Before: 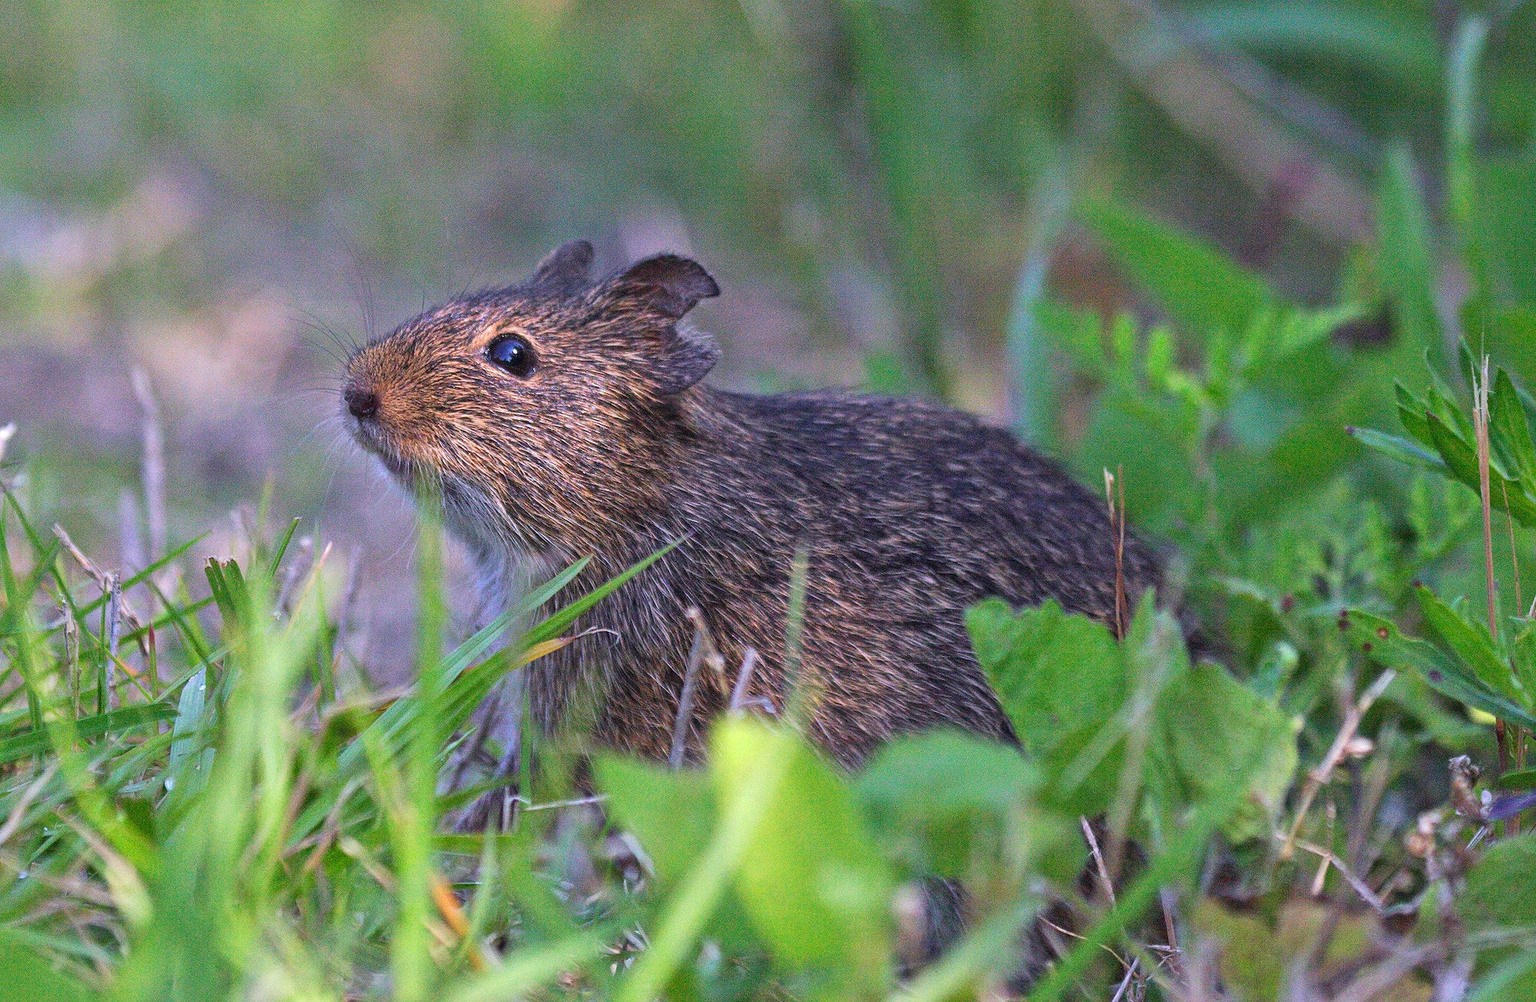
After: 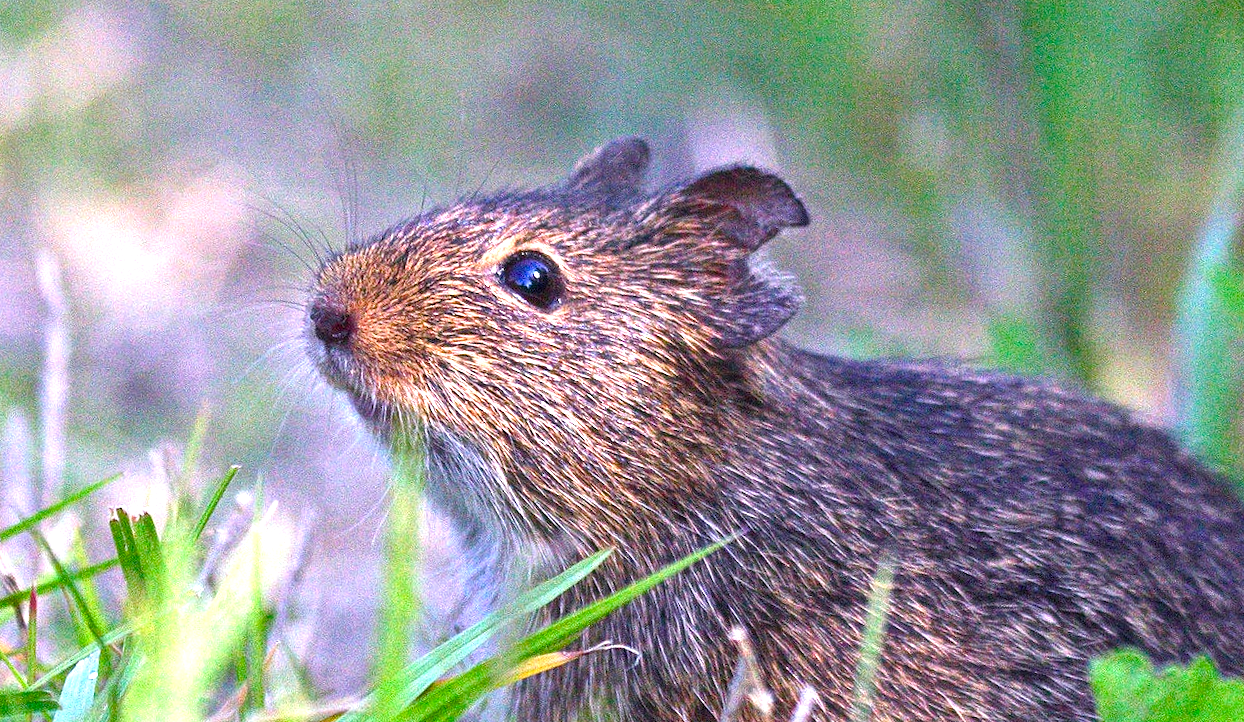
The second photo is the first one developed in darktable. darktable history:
exposure: exposure 0.6 EV, compensate highlight preservation false
crop and rotate: angle -4.99°, left 2.122%, top 6.945%, right 27.566%, bottom 30.519%
color balance rgb: perceptual saturation grading › mid-tones 6.33%, perceptual saturation grading › shadows 72.44%, perceptual brilliance grading › highlights 11.59%, contrast 5.05%
